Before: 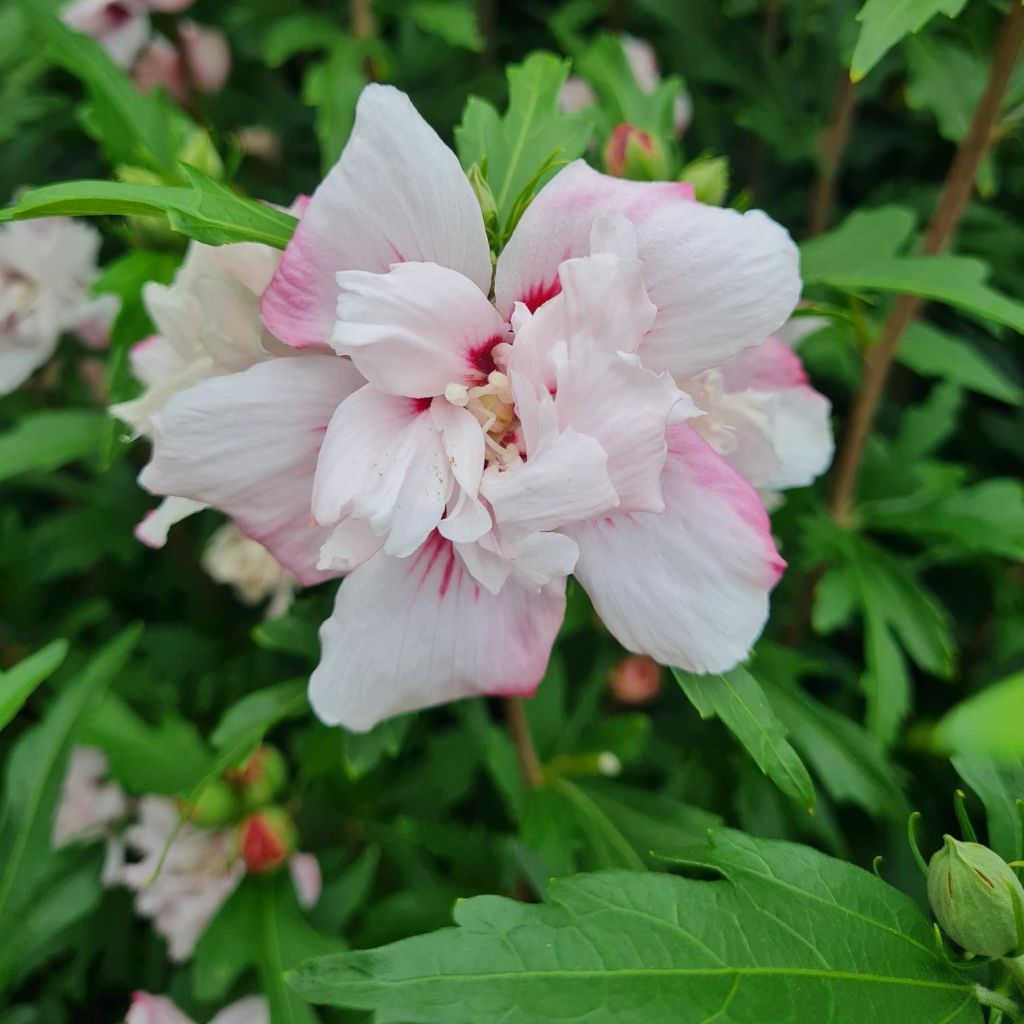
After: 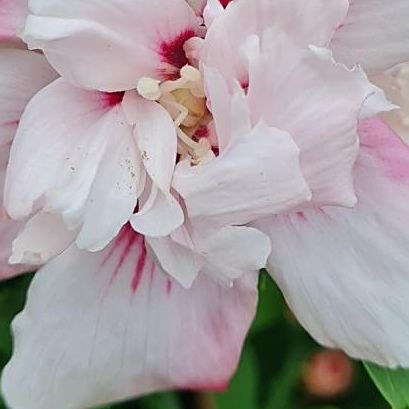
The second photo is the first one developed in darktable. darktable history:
sharpen: on, module defaults
crop: left 30.127%, top 29.945%, right 29.874%, bottom 30.017%
shadows and highlights: radius 334.81, shadows 65.25, highlights 6.33, compress 87.83%, soften with gaussian
